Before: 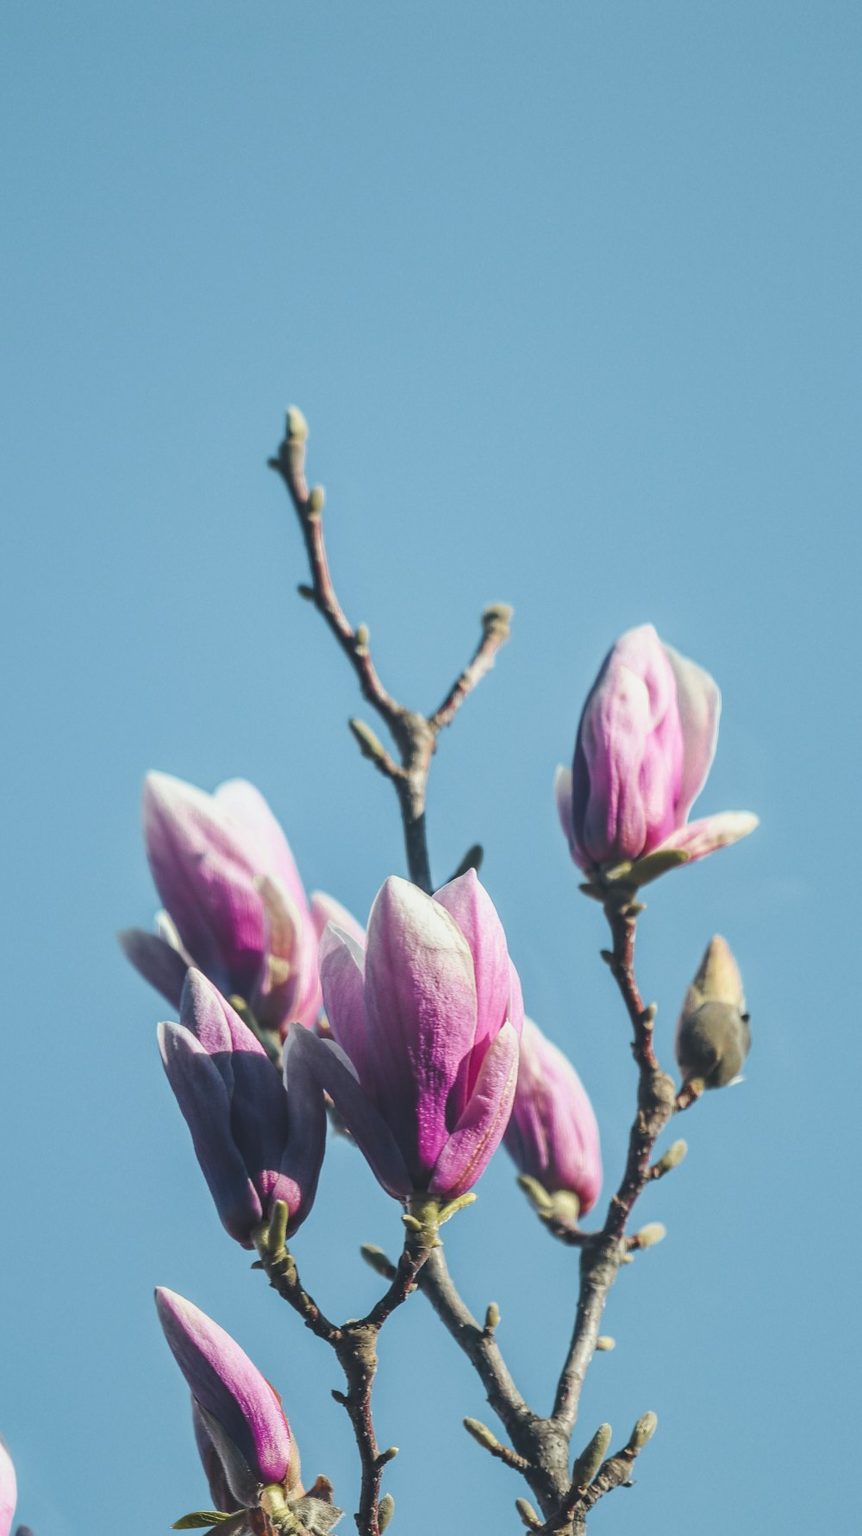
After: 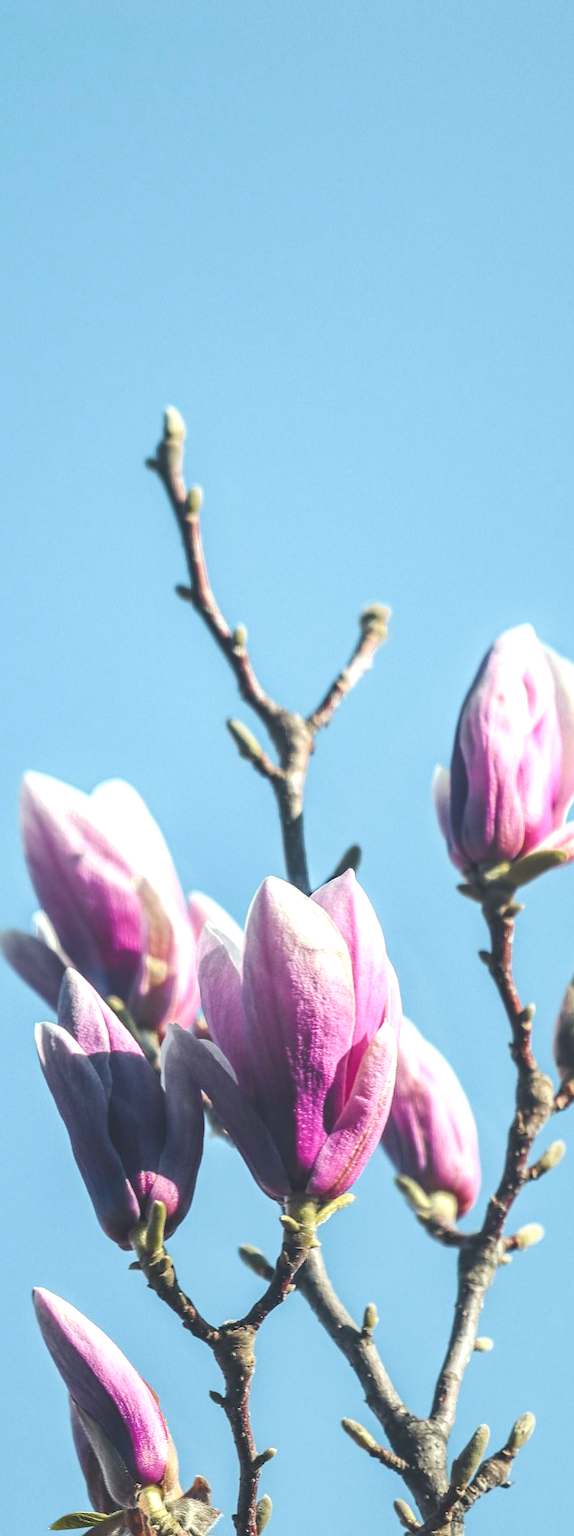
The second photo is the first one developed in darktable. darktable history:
crop and rotate: left 14.292%, right 19.041%
exposure: exposure 0.6 EV, compensate highlight preservation false
